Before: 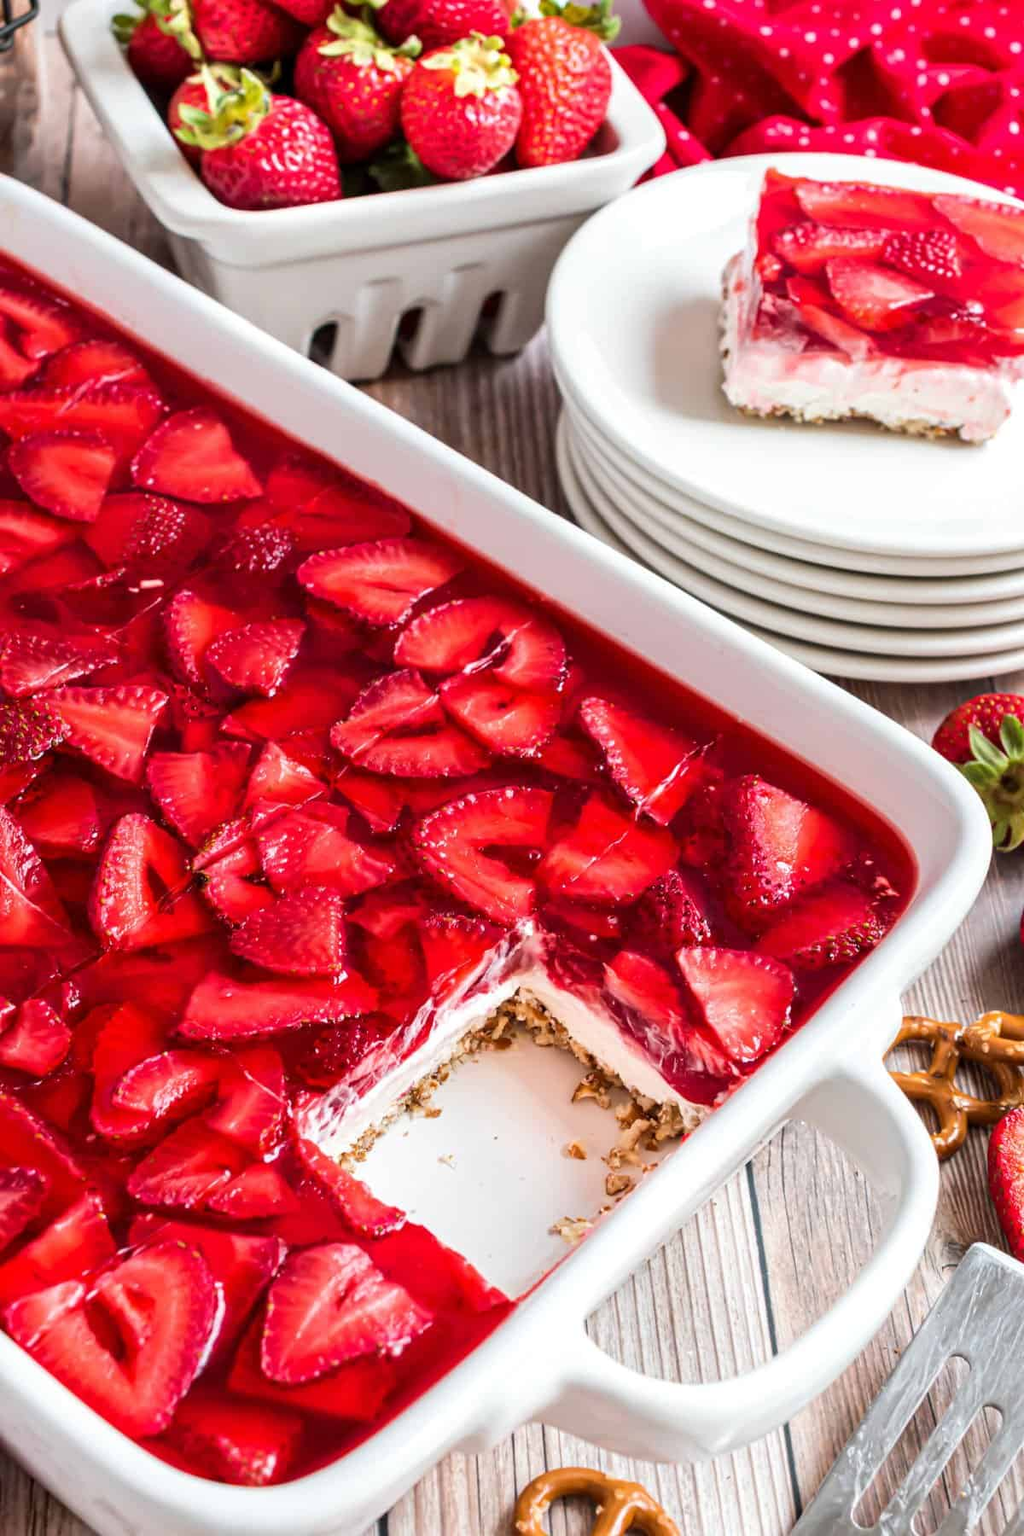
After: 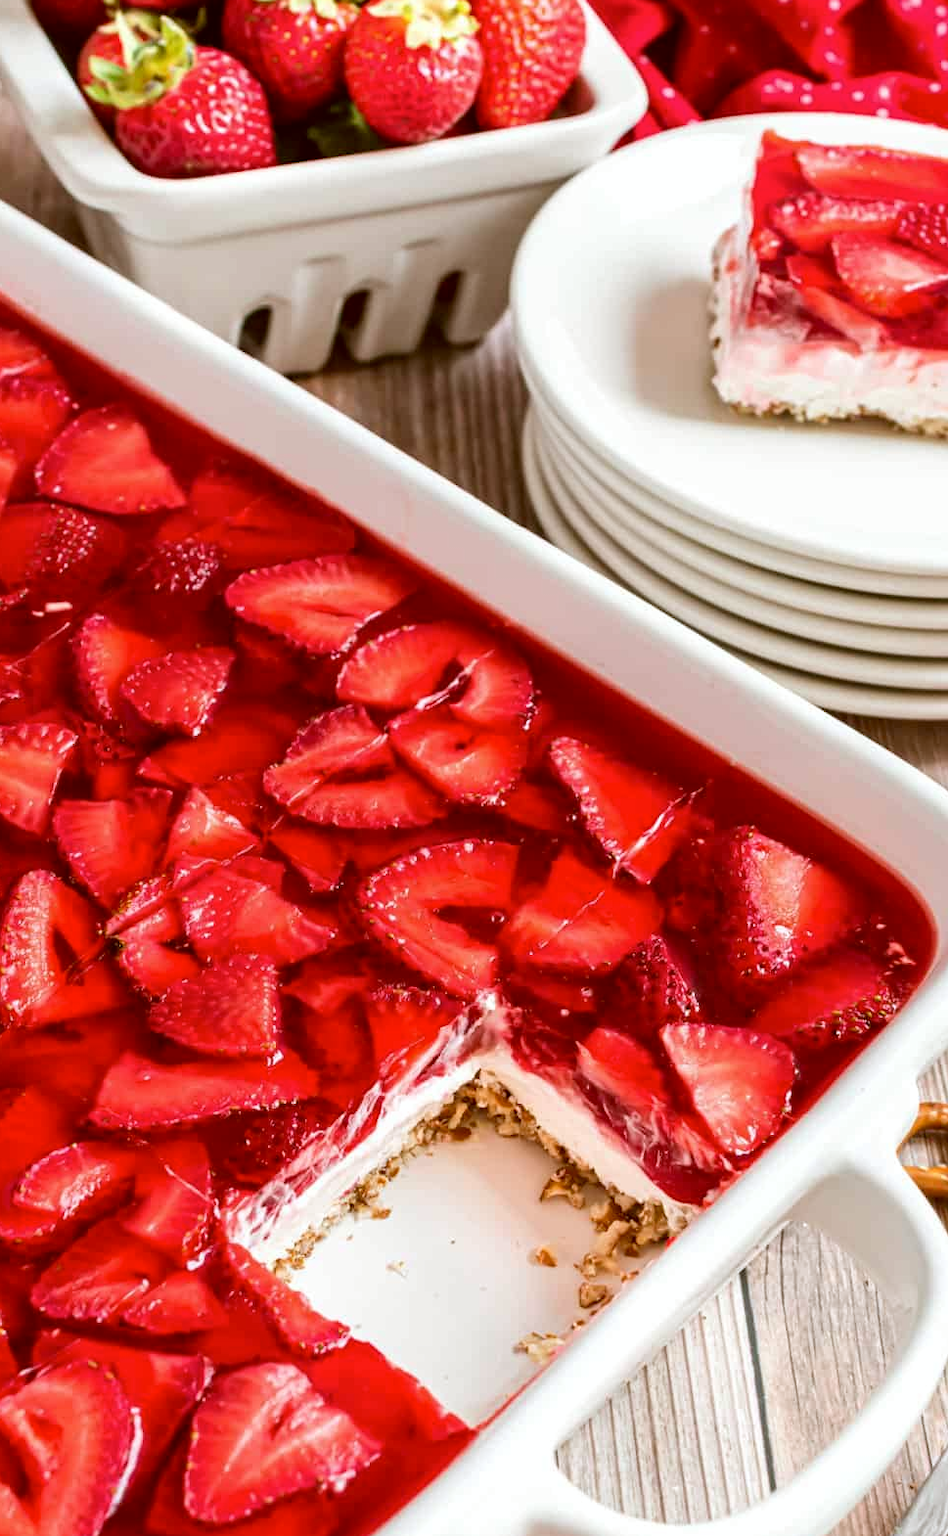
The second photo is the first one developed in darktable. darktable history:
crop: left 9.905%, top 3.568%, right 9.269%, bottom 9.173%
contrast brightness saturation: saturation -0.065
color correction: highlights a* -0.481, highlights b* 0.154, shadows a* 5.09, shadows b* 20.2
